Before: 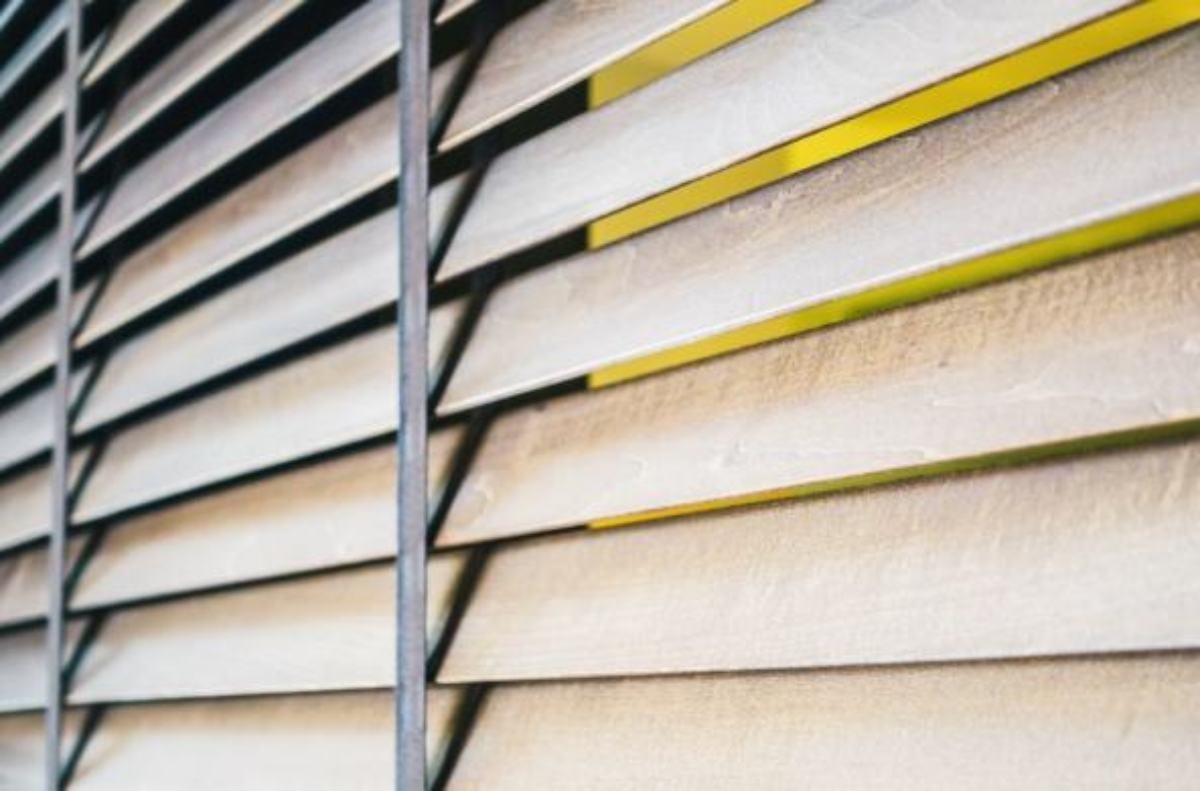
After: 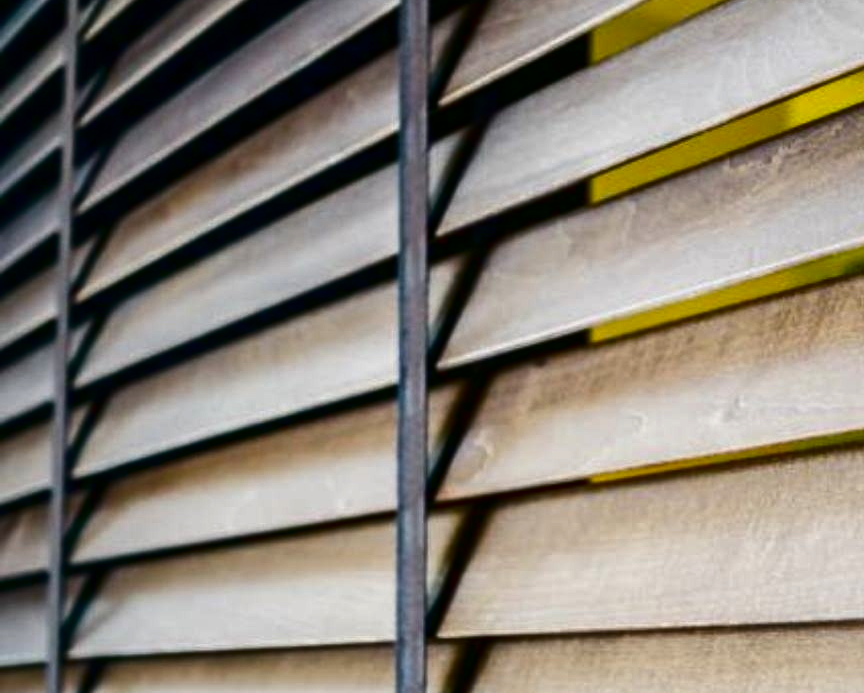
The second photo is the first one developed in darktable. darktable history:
crop: top 5.803%, right 27.864%, bottom 5.804%
contrast brightness saturation: contrast 0.09, brightness -0.59, saturation 0.17
